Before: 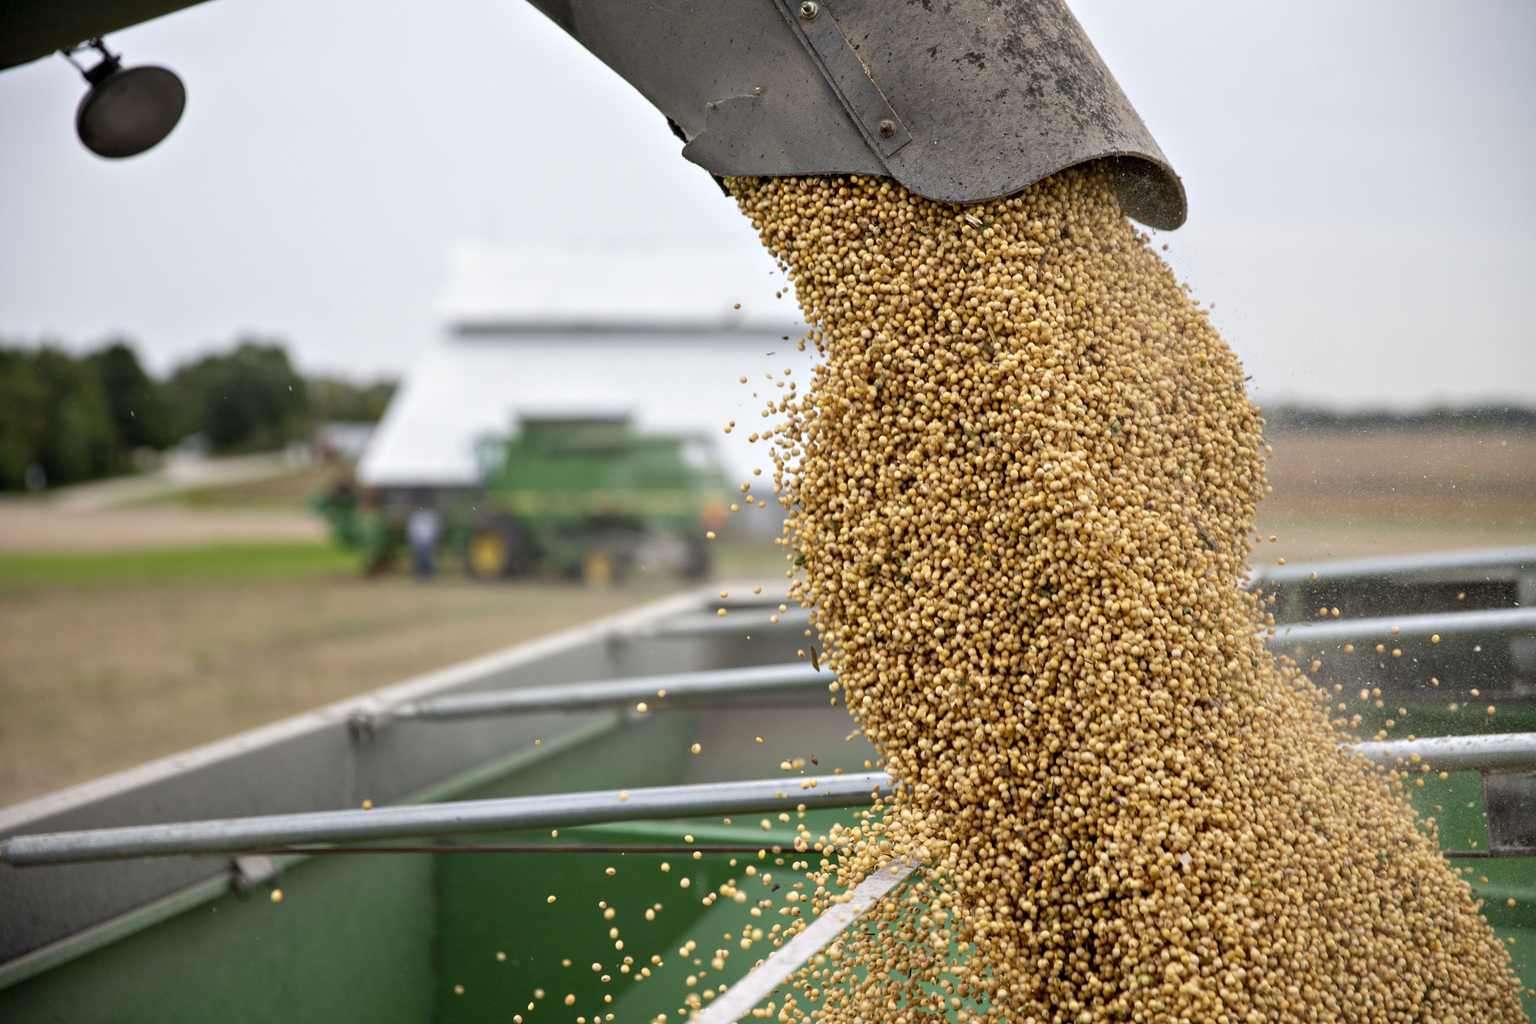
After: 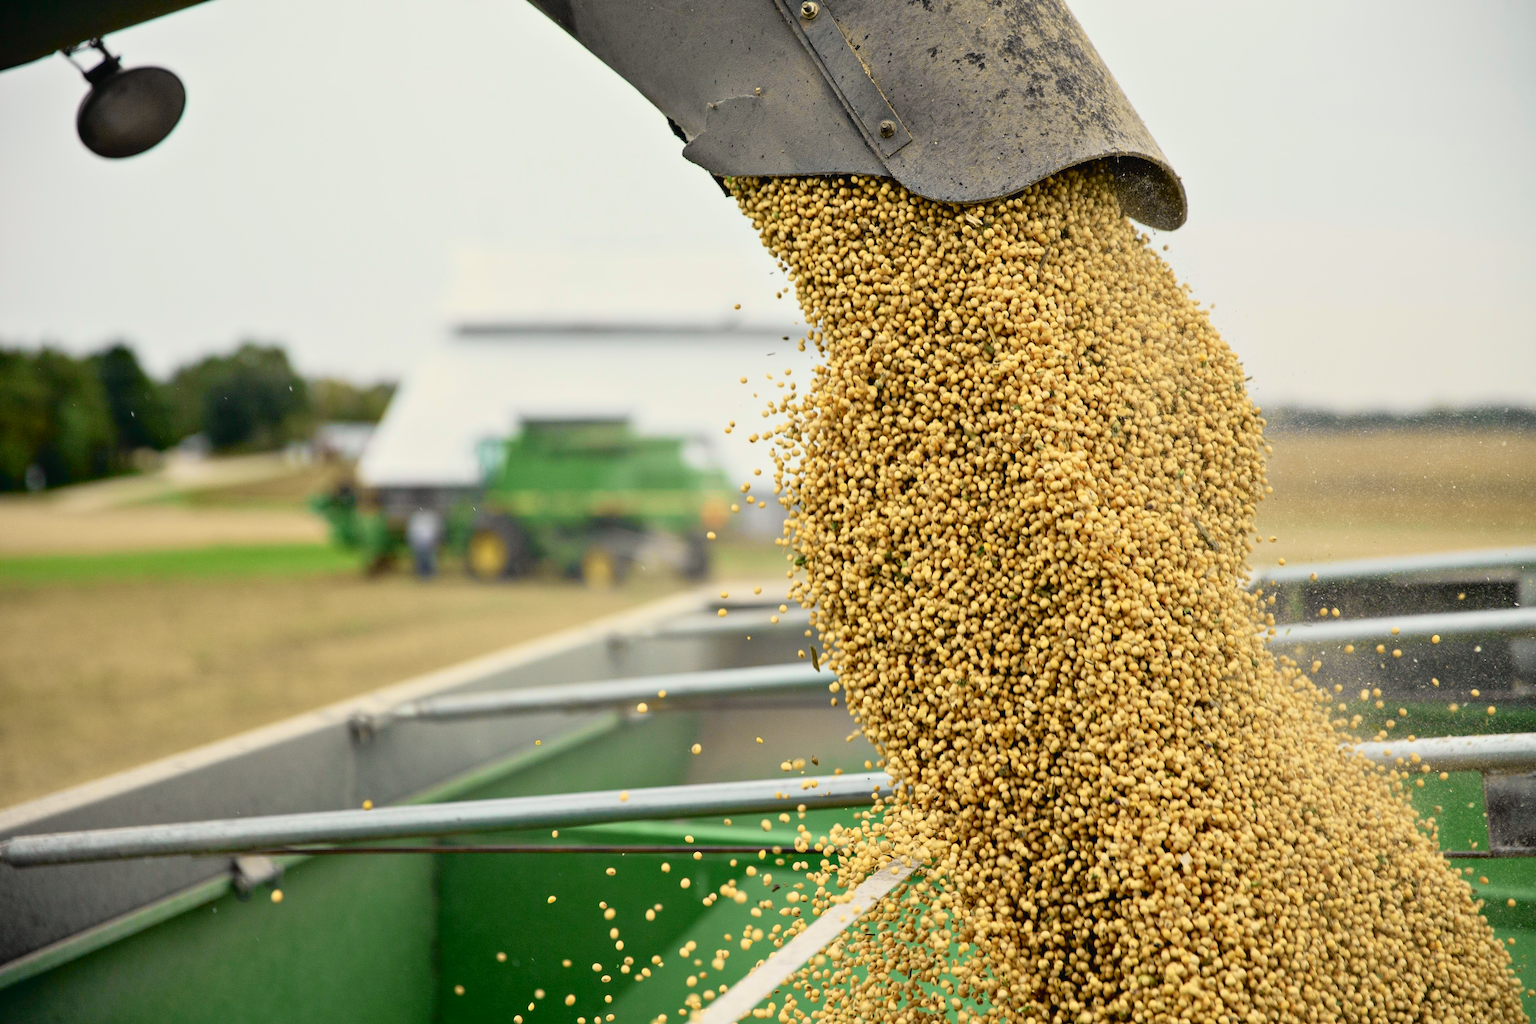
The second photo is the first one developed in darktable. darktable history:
white balance: red 1.029, blue 0.92
tone curve: curves: ch0 [(0, 0.022) (0.114, 0.088) (0.282, 0.316) (0.446, 0.511) (0.613, 0.693) (0.786, 0.843) (0.999, 0.949)]; ch1 [(0, 0) (0.395, 0.343) (0.463, 0.427) (0.486, 0.474) (0.503, 0.5) (0.535, 0.522) (0.555, 0.546) (0.594, 0.614) (0.755, 0.793) (1, 1)]; ch2 [(0, 0) (0.369, 0.388) (0.449, 0.431) (0.501, 0.5) (0.528, 0.517) (0.561, 0.59) (0.612, 0.646) (0.697, 0.721) (1, 1)], color space Lab, independent channels, preserve colors none
